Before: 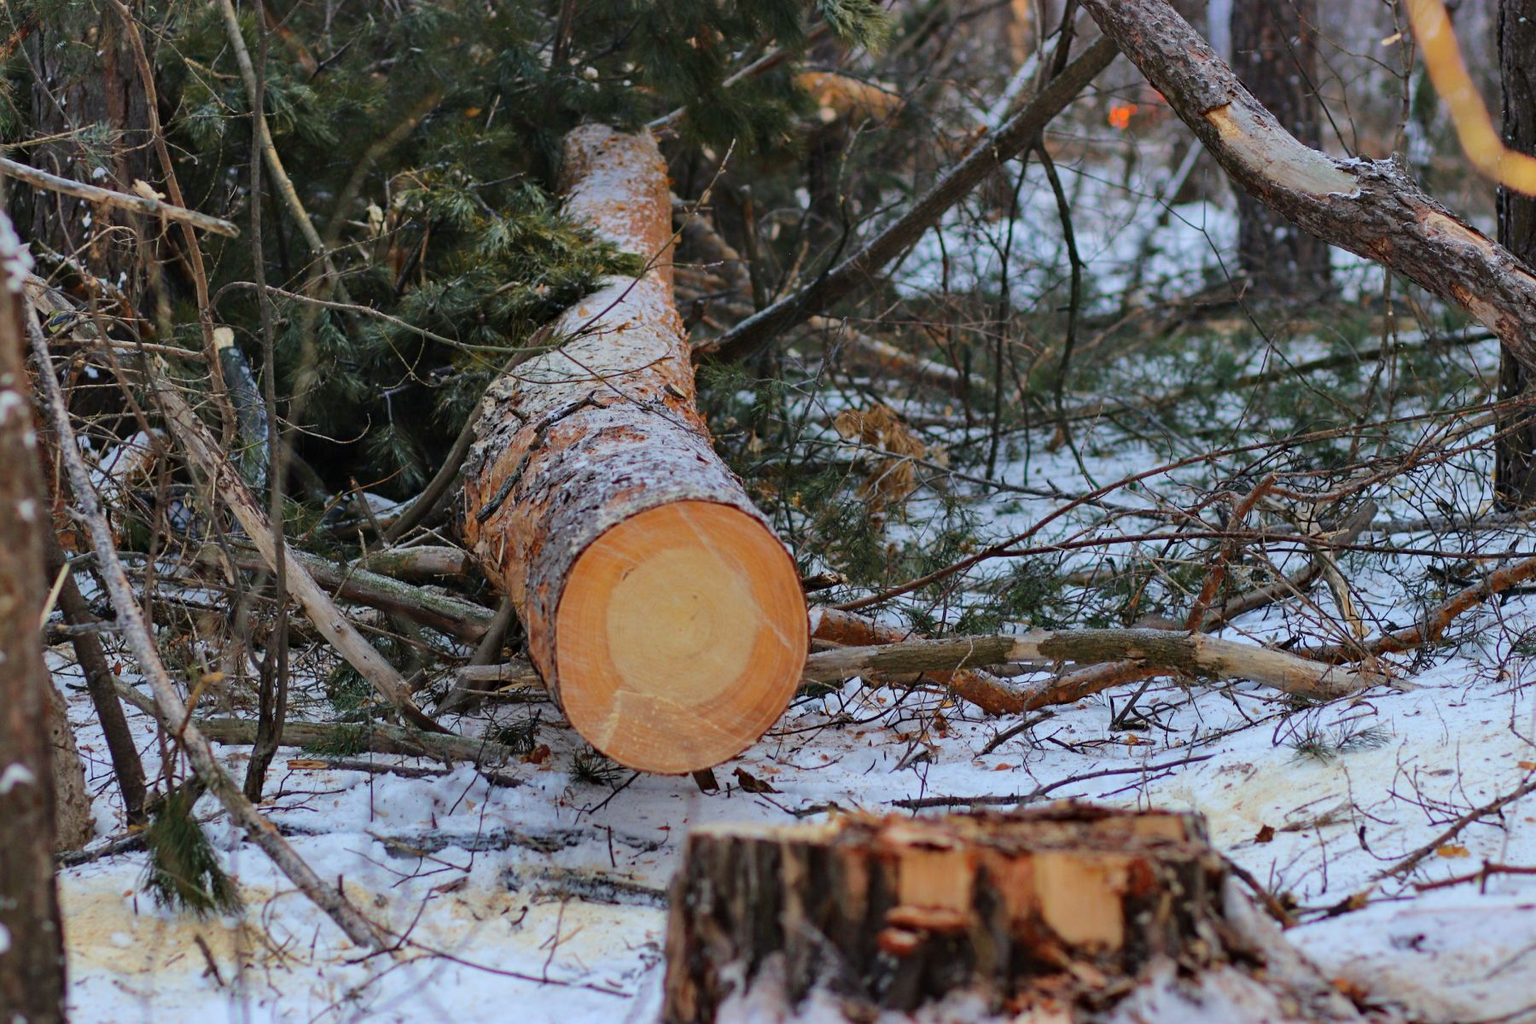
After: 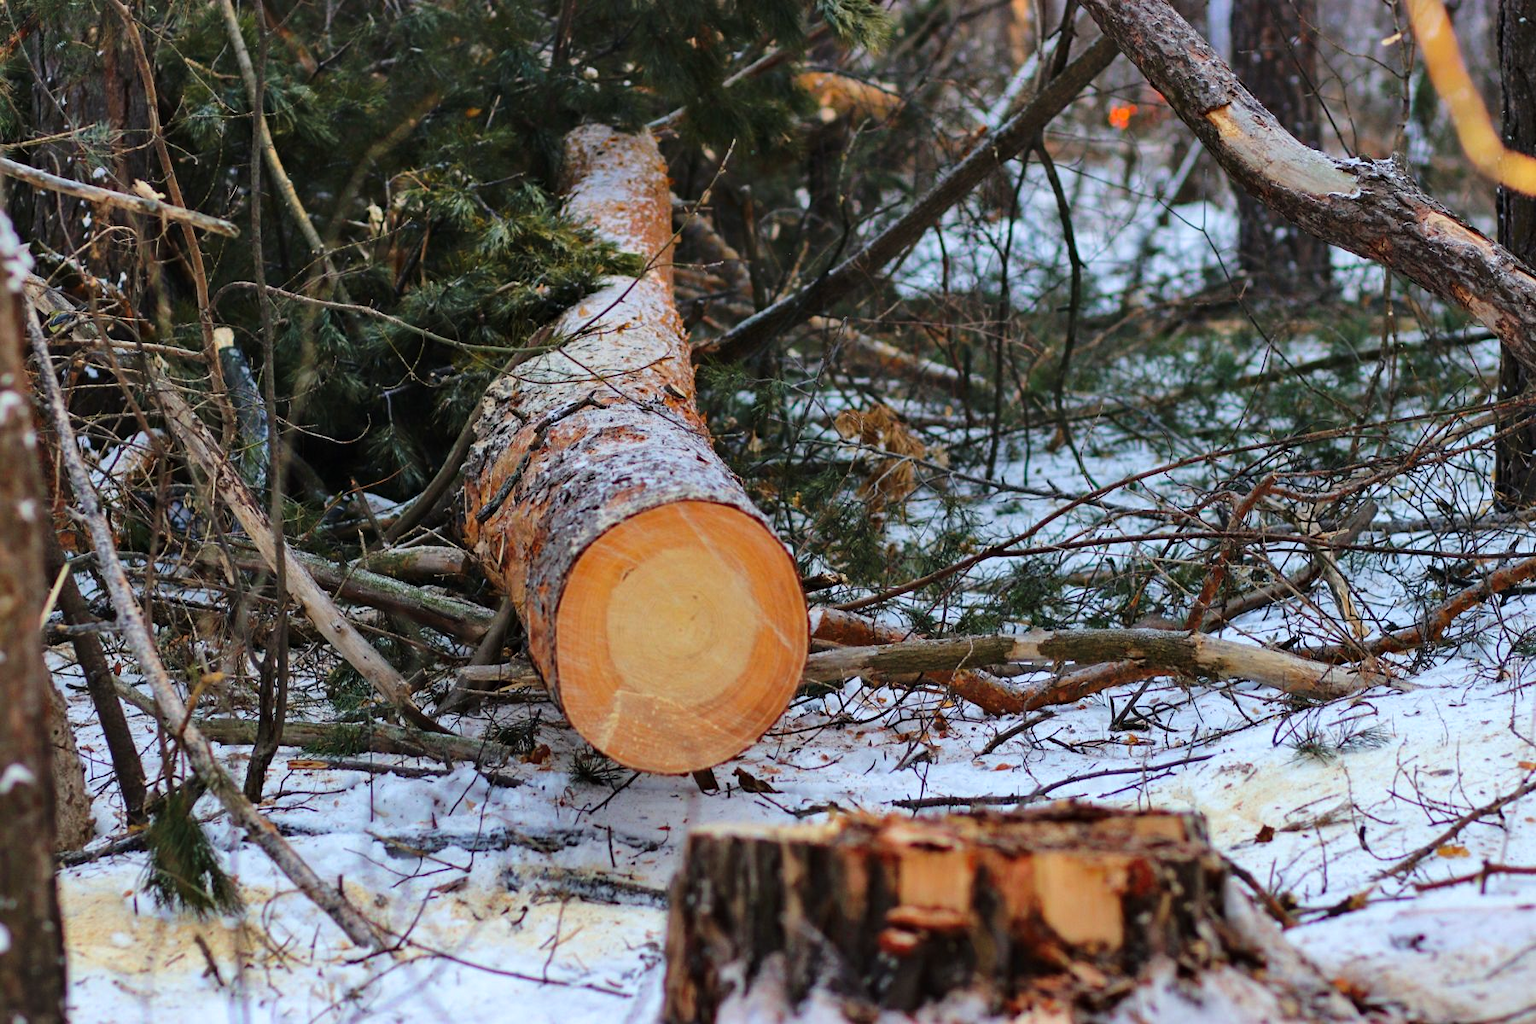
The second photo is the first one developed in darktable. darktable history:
white balance: red 1.009, blue 0.985
tone curve: curves: ch0 [(0, 0) (0.003, 0.002) (0.011, 0.009) (0.025, 0.02) (0.044, 0.036) (0.069, 0.057) (0.1, 0.081) (0.136, 0.115) (0.177, 0.153) (0.224, 0.202) (0.277, 0.264) (0.335, 0.333) (0.399, 0.409) (0.468, 0.491) (0.543, 0.58) (0.623, 0.675) (0.709, 0.777) (0.801, 0.88) (0.898, 0.98) (1, 1)], preserve colors none
